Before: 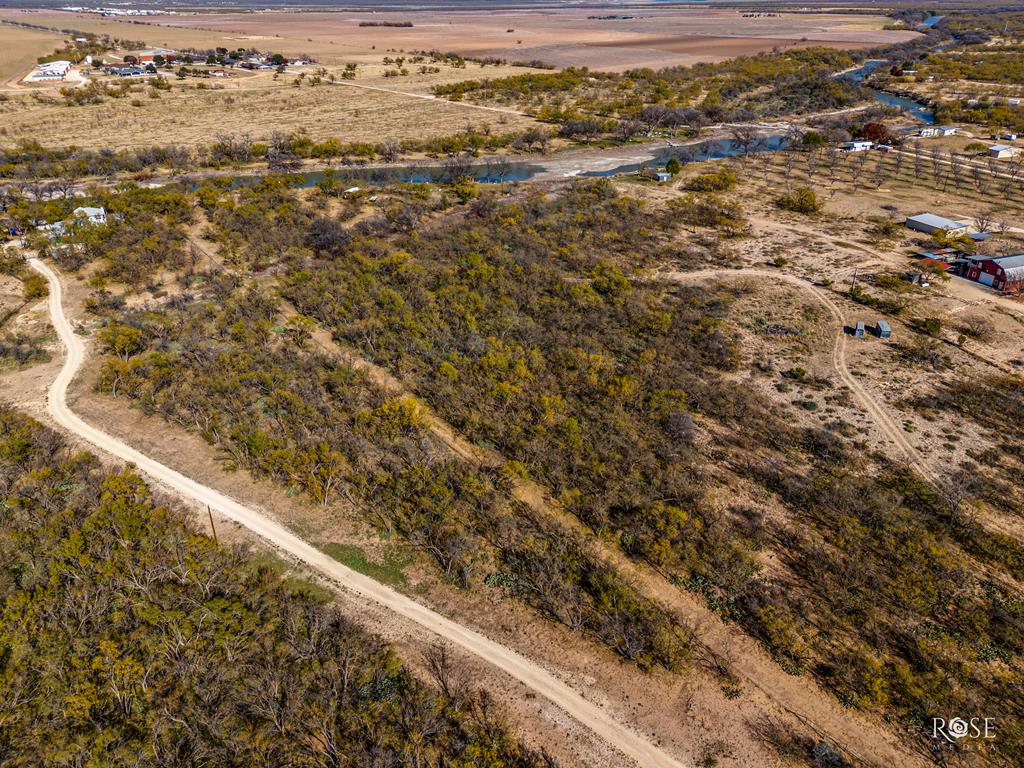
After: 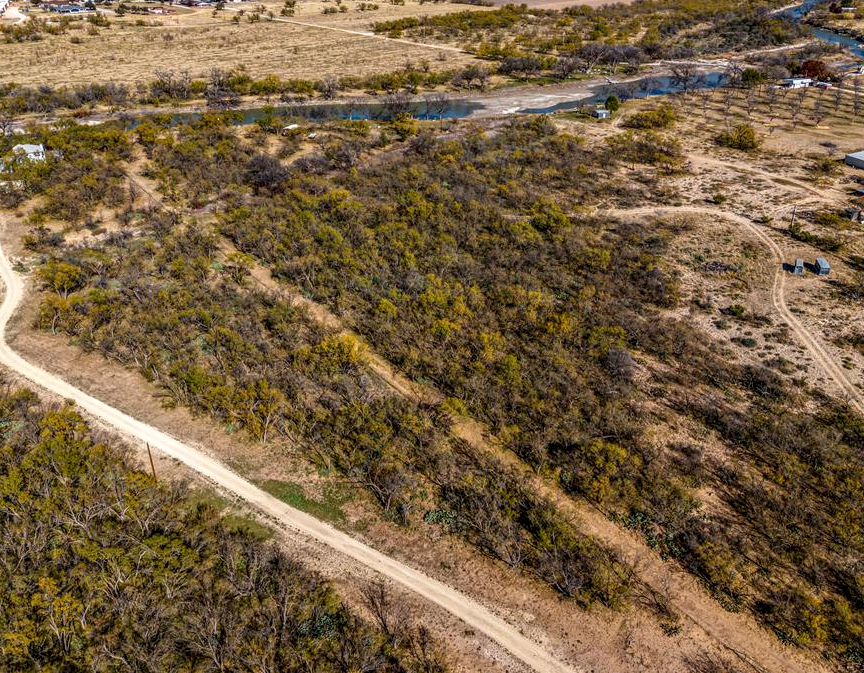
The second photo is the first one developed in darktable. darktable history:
local contrast: on, module defaults
crop: left 6.049%, top 8.218%, right 9.542%, bottom 4.097%
